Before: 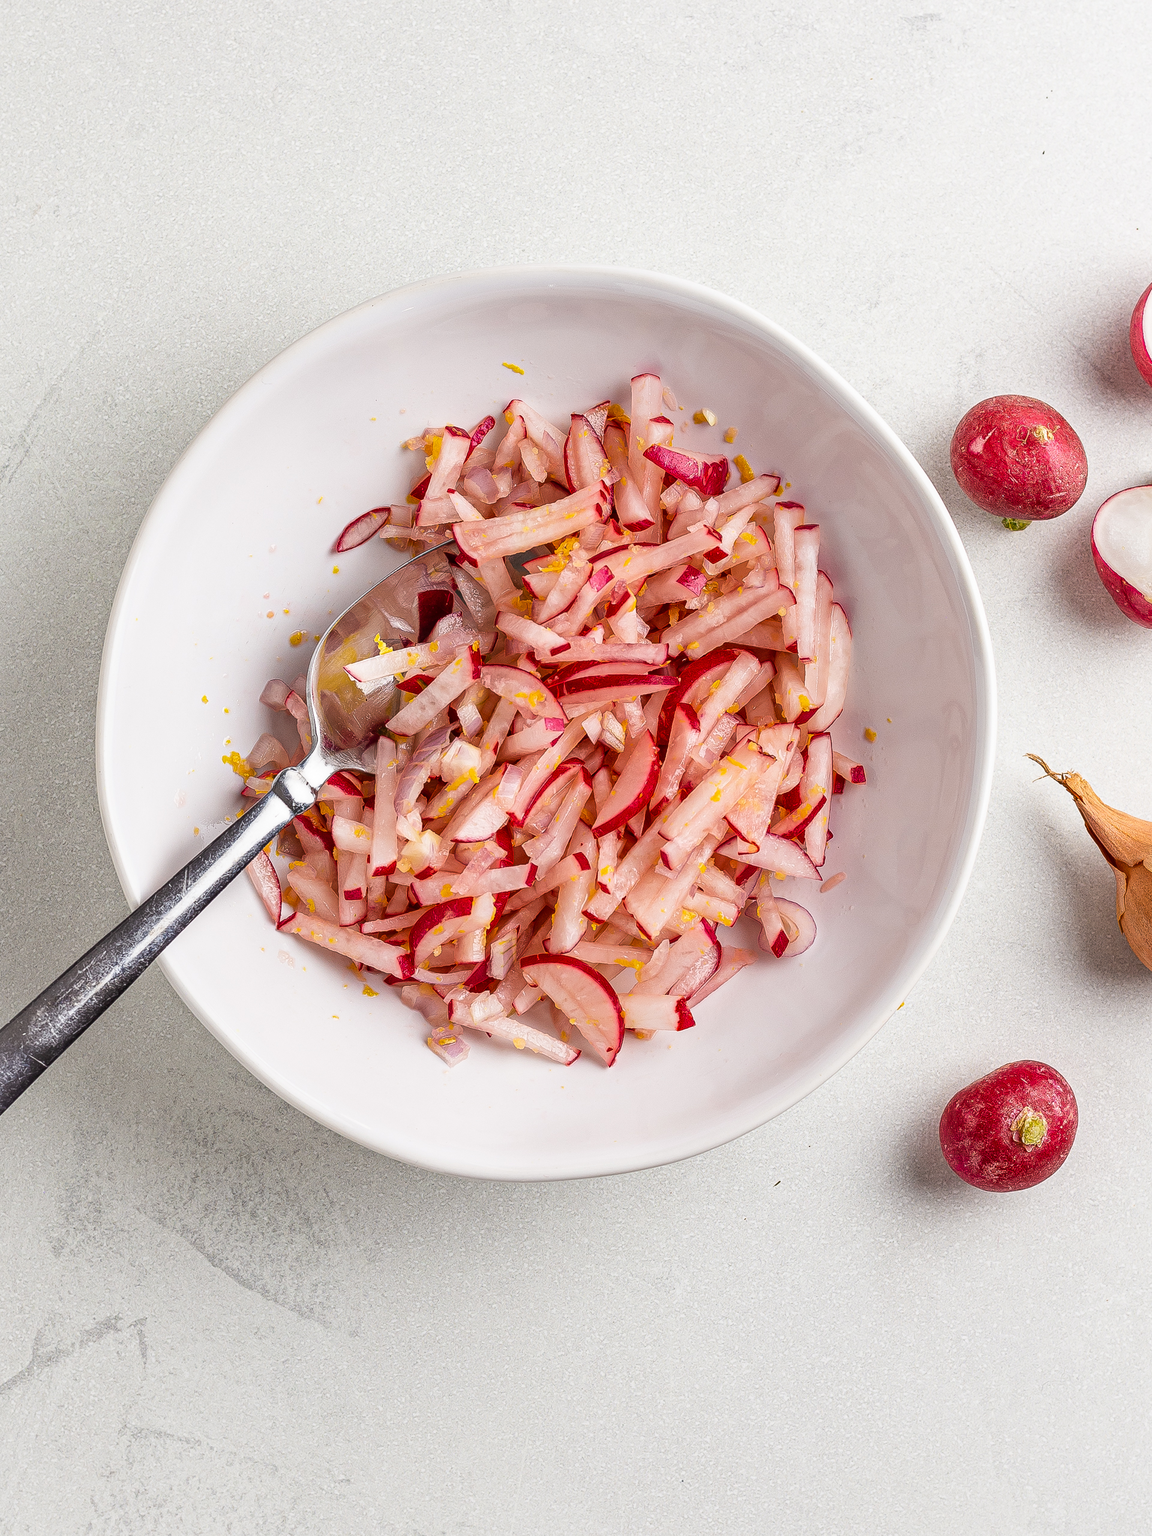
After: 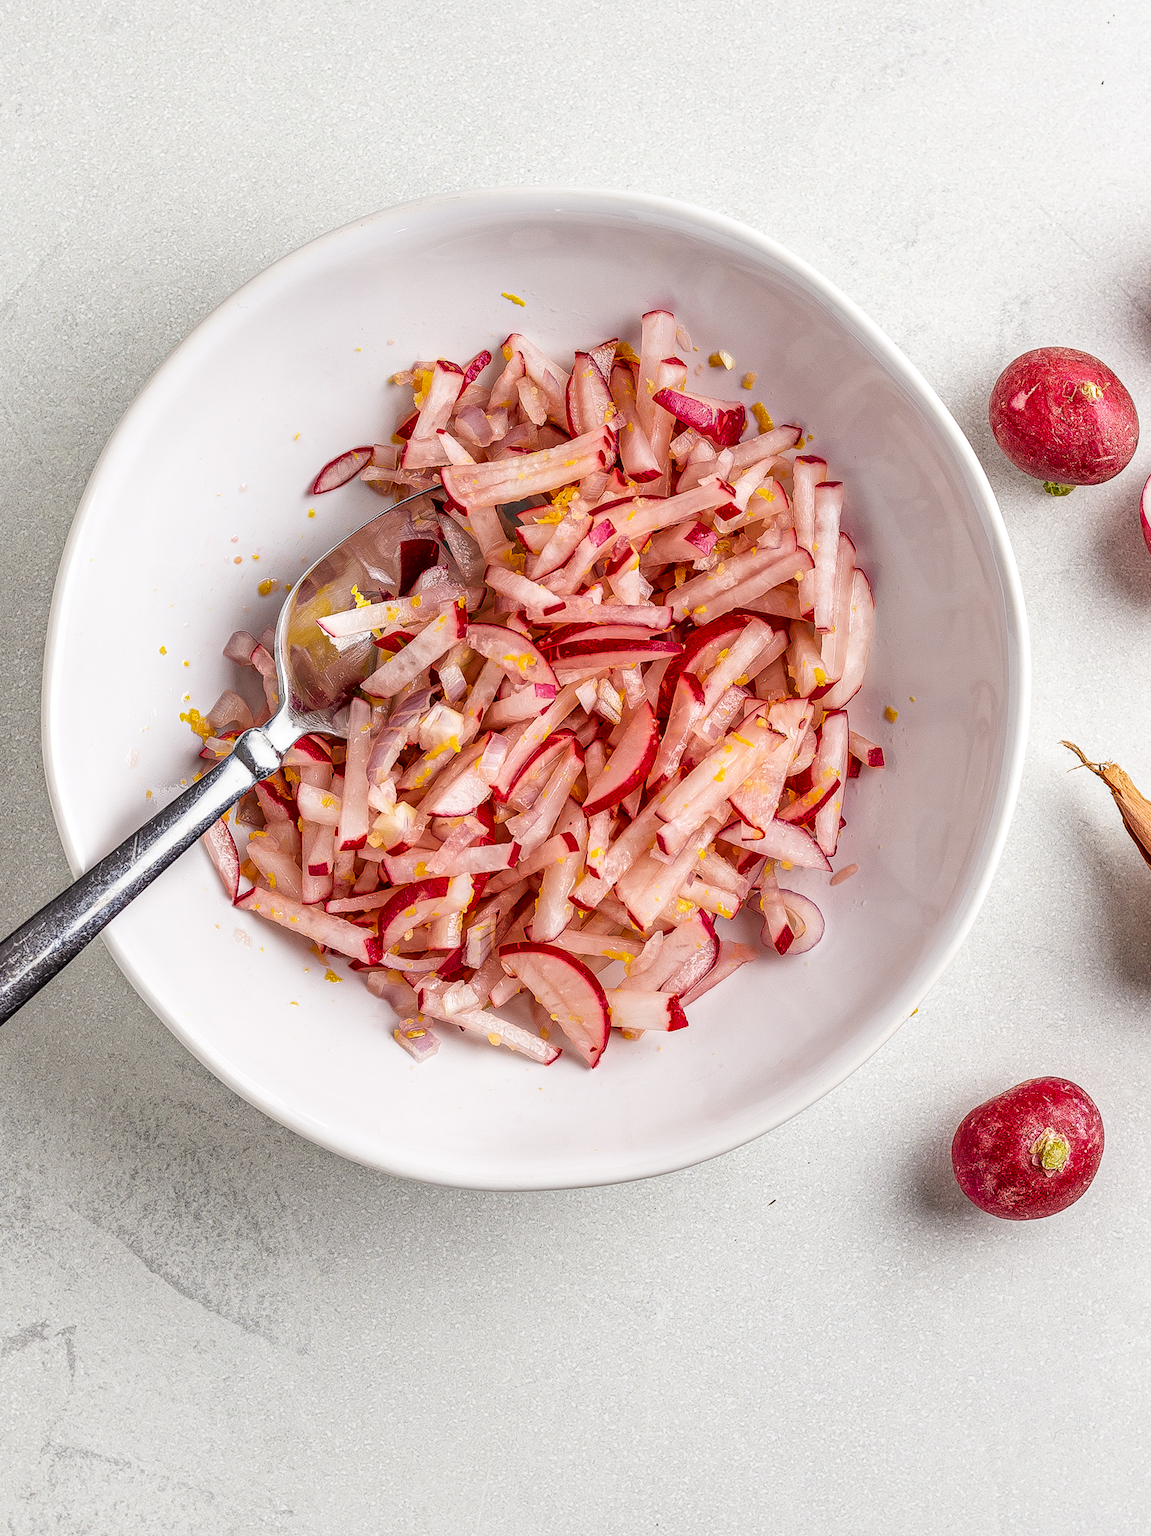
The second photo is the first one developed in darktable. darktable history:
local contrast: on, module defaults
crop and rotate: angle -1.96°, left 3.097%, top 4.154%, right 1.586%, bottom 0.529%
